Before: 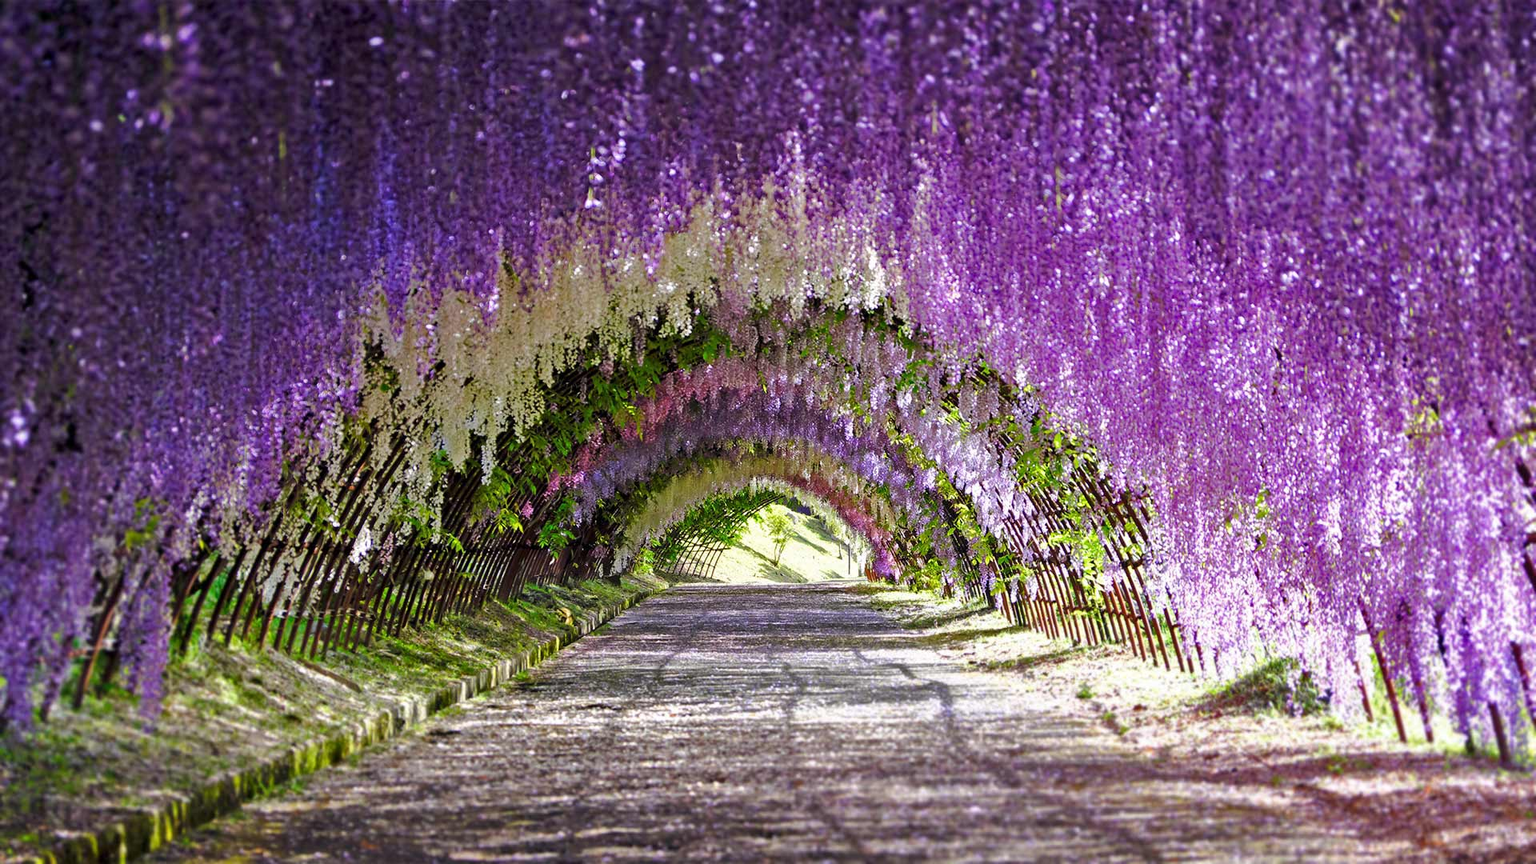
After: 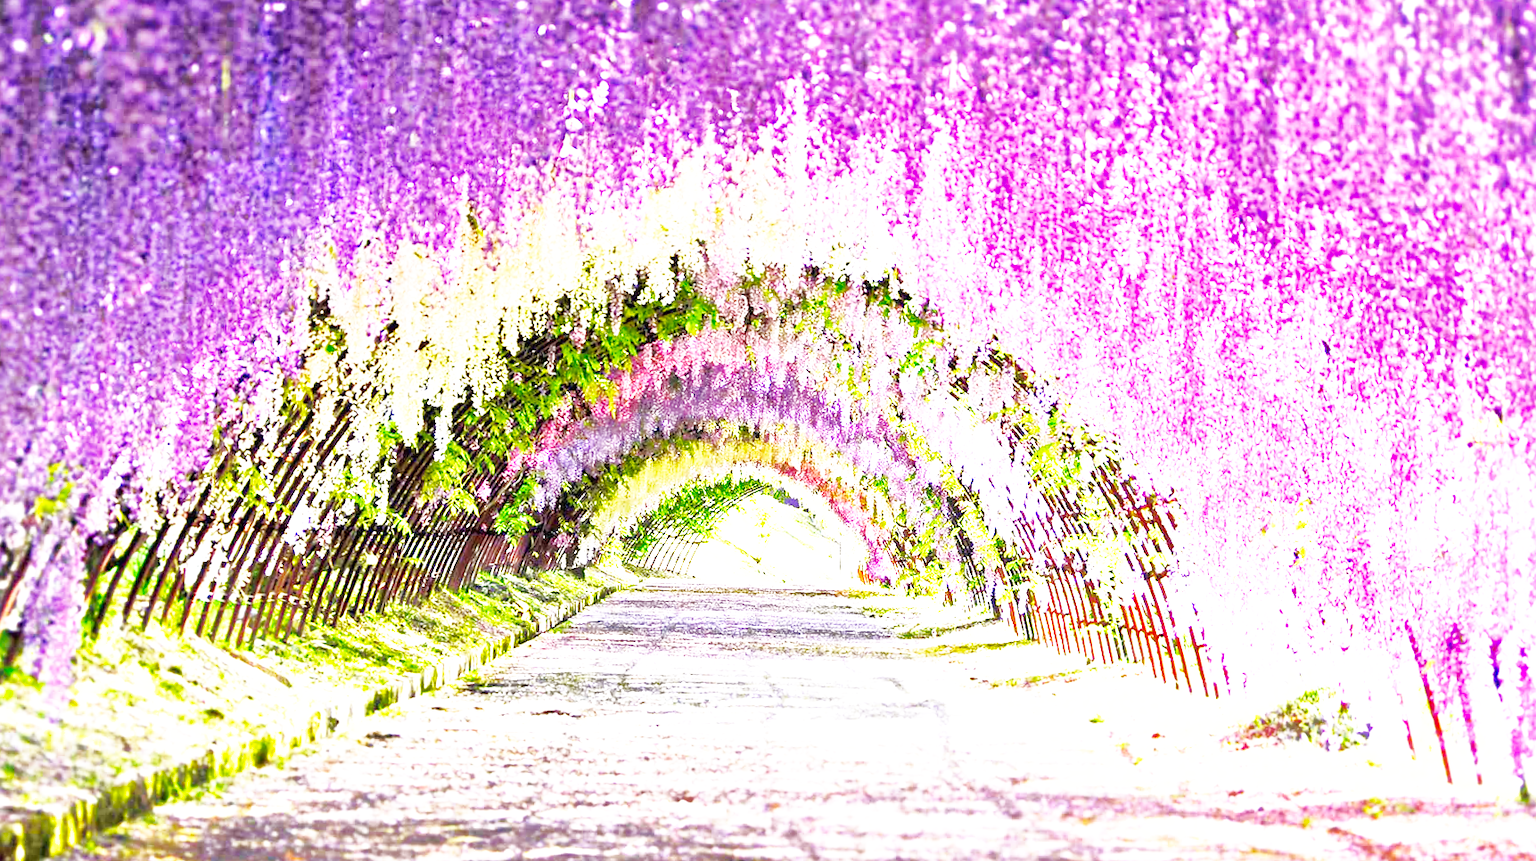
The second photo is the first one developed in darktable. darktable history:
exposure: black level correction 0, exposure 2.001 EV, compensate exposure bias true, compensate highlight preservation false
base curve: curves: ch0 [(0, 0) (0.007, 0.004) (0.027, 0.03) (0.046, 0.07) (0.207, 0.54) (0.442, 0.872) (0.673, 0.972) (1, 1)], preserve colors none
crop and rotate: angle -2.07°, left 3.11%, top 4.339%, right 1.44%, bottom 0.508%
shadows and highlights: on, module defaults
